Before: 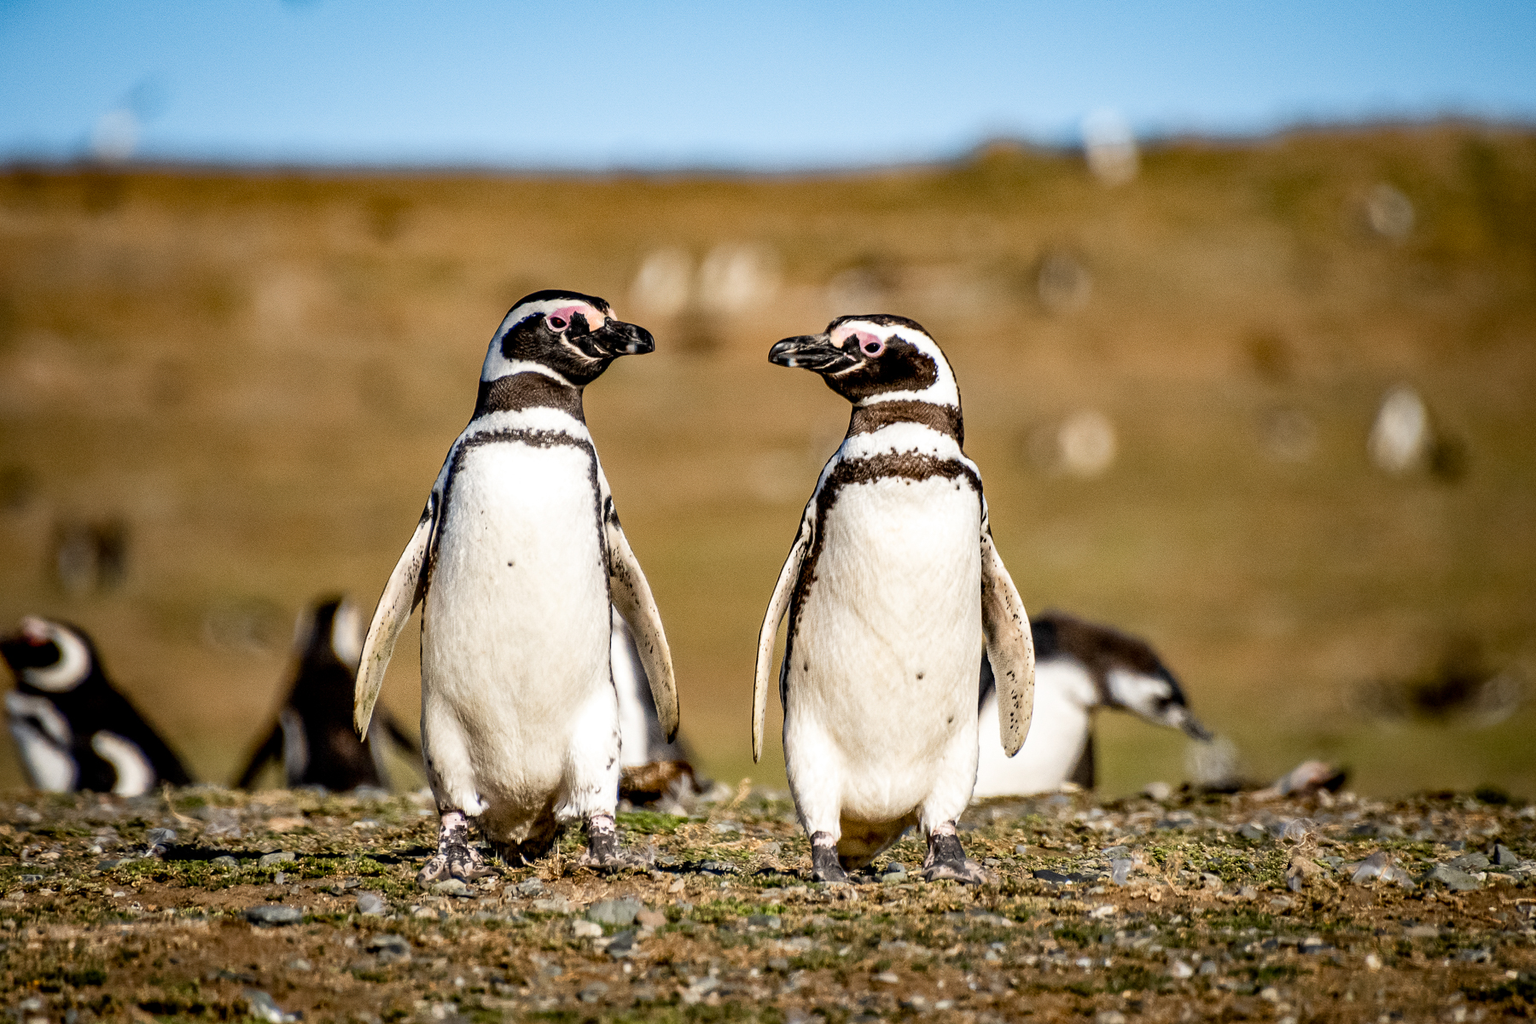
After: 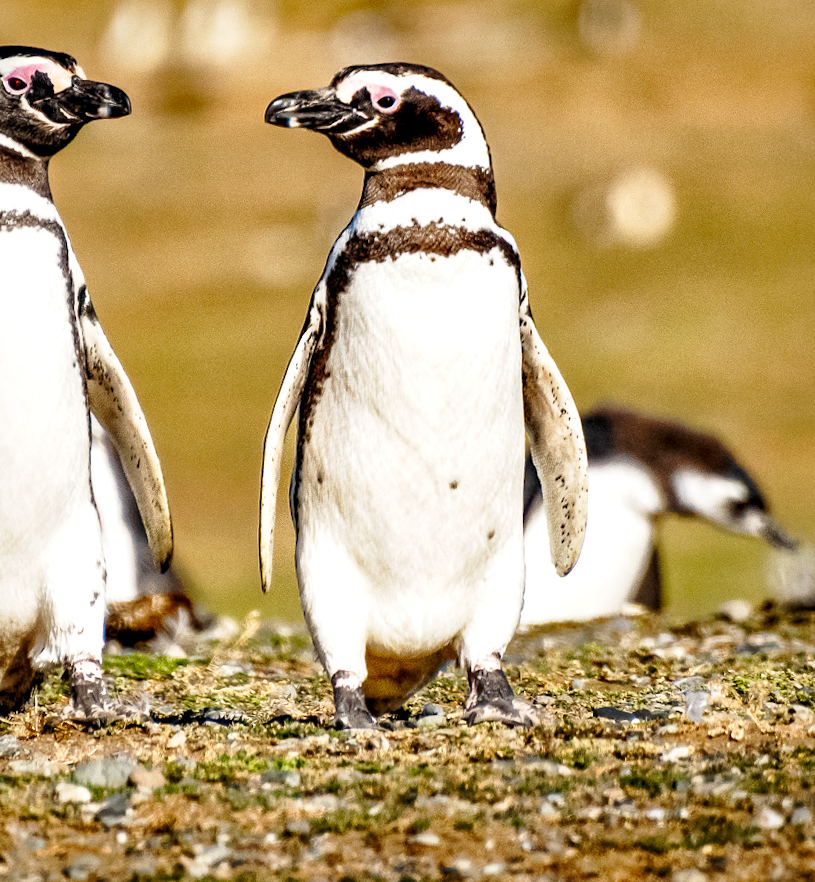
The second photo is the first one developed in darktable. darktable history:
local contrast: mode bilateral grid, contrast 20, coarseness 50, detail 140%, midtone range 0.2
base curve: curves: ch0 [(0, 0) (0.028, 0.03) (0.121, 0.232) (0.46, 0.748) (0.859, 0.968) (1, 1)], preserve colors none
crop: left 35.432%, top 26.233%, right 20.145%, bottom 3.432%
rotate and perspective: rotation -1.77°, lens shift (horizontal) 0.004, automatic cropping off
shadows and highlights: on, module defaults
